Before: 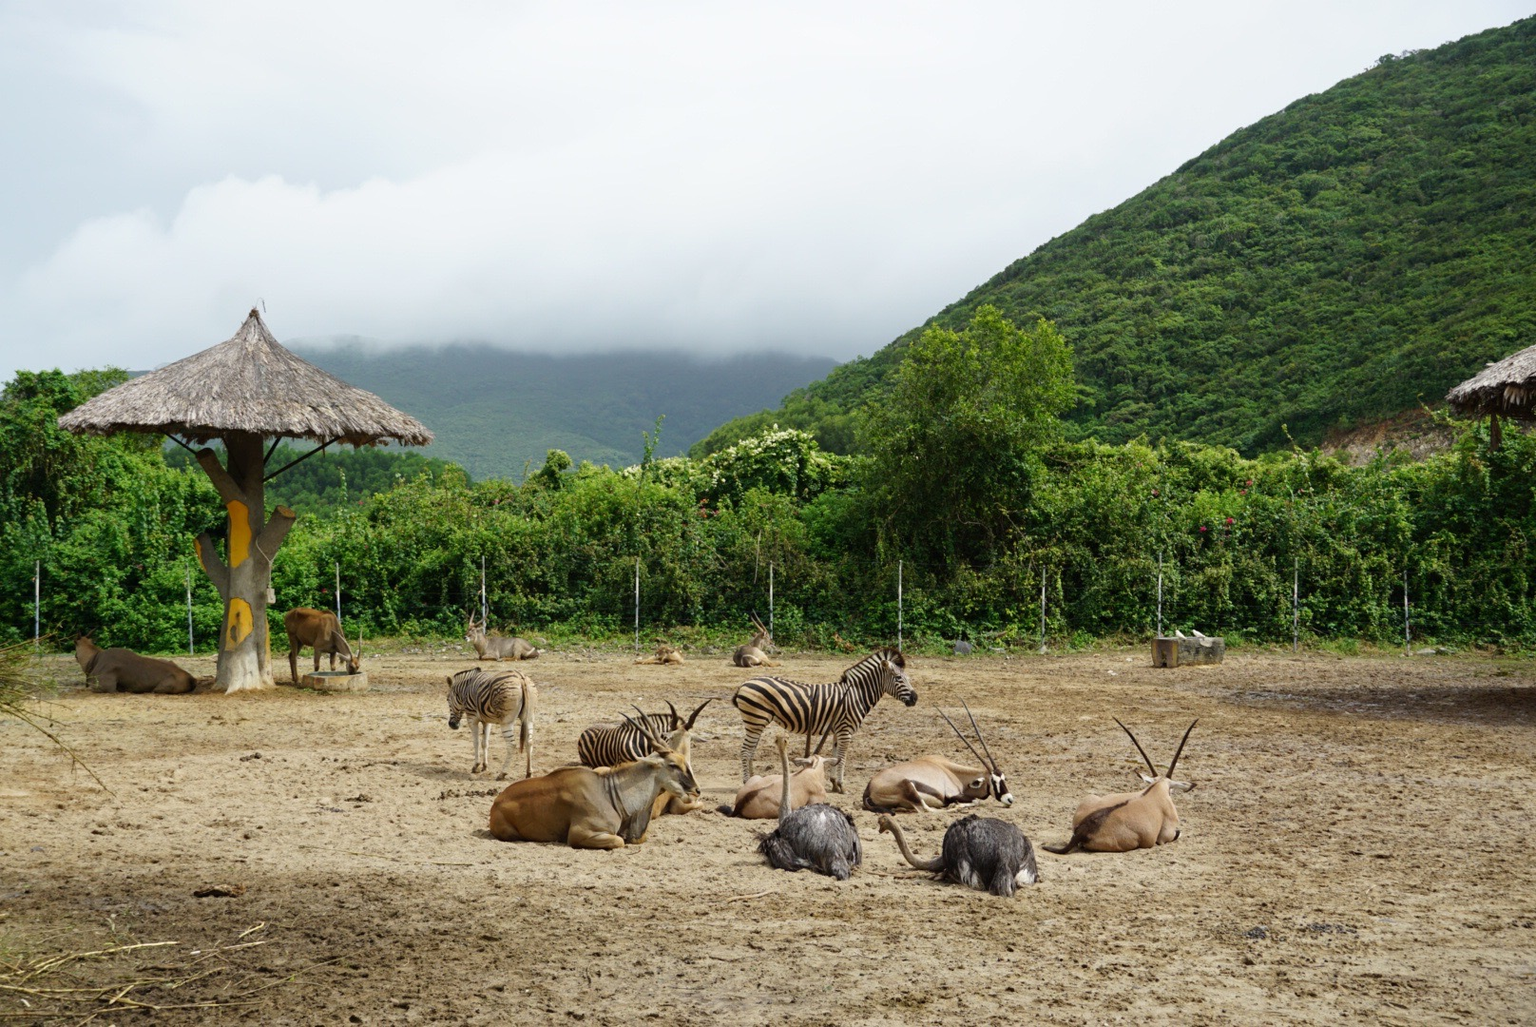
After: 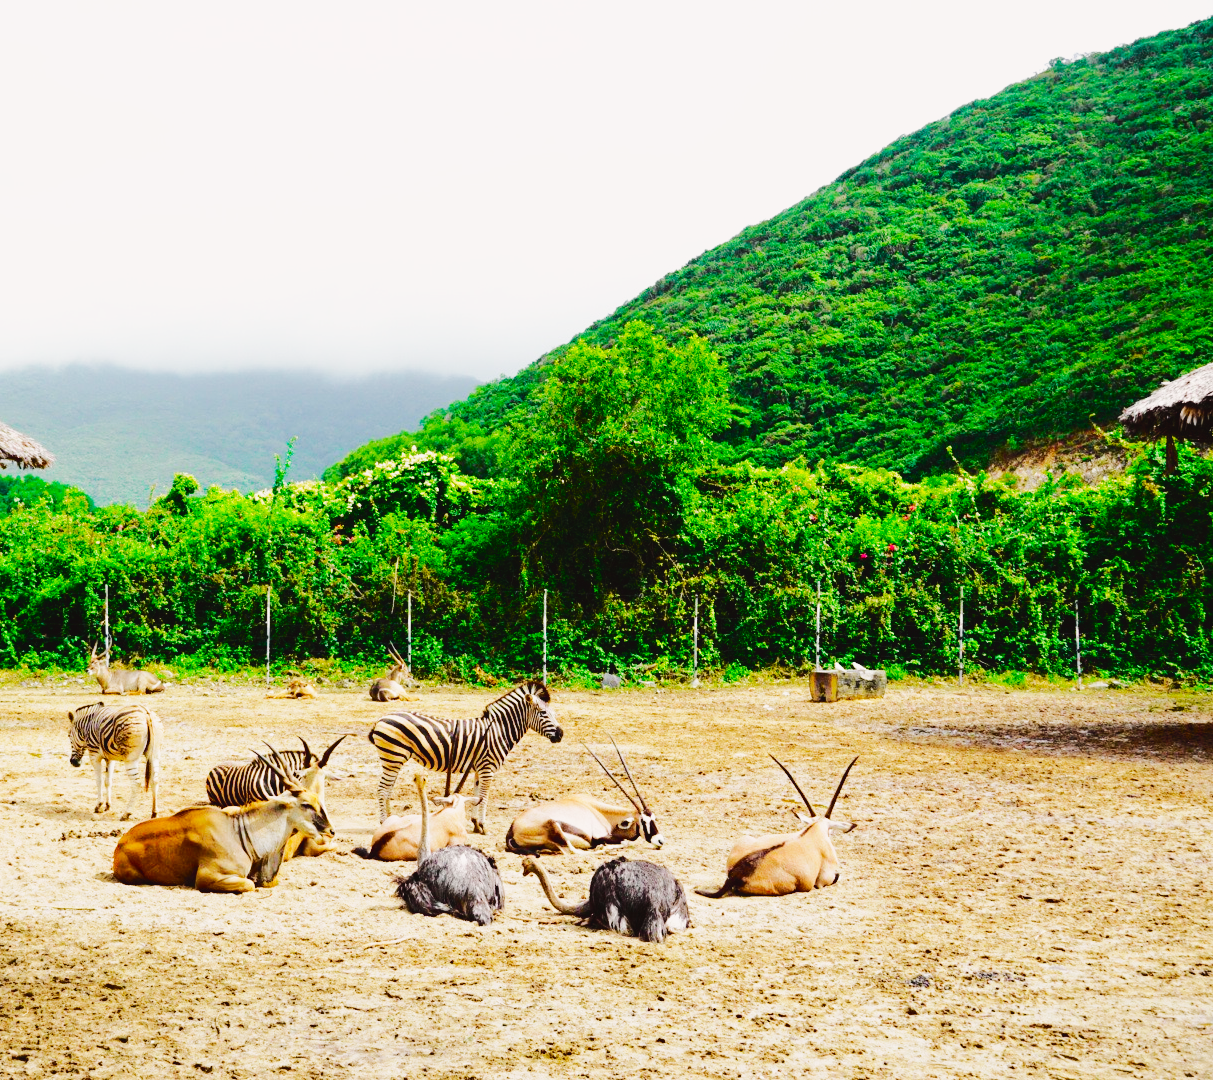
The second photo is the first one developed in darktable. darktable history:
contrast brightness saturation: saturation 0.18
color balance rgb: perceptual saturation grading › global saturation 14.61%, global vibrance 14.952%
crop and rotate: left 24.913%
base curve: curves: ch0 [(0, 0.003) (0.001, 0.002) (0.006, 0.004) (0.02, 0.022) (0.048, 0.086) (0.094, 0.234) (0.162, 0.431) (0.258, 0.629) (0.385, 0.8) (0.548, 0.918) (0.751, 0.988) (1, 1)], preserve colors none
tone curve: curves: ch0 [(0, 0.032) (0.094, 0.08) (0.265, 0.208) (0.41, 0.417) (0.485, 0.524) (0.638, 0.673) (0.845, 0.828) (0.994, 0.964)]; ch1 [(0, 0) (0.161, 0.092) (0.37, 0.302) (0.437, 0.456) (0.469, 0.482) (0.498, 0.504) (0.576, 0.583) (0.644, 0.638) (0.725, 0.765) (1, 1)]; ch2 [(0, 0) (0.352, 0.403) (0.45, 0.469) (0.502, 0.504) (0.54, 0.521) (0.589, 0.576) (1, 1)], color space Lab, independent channels, preserve colors none
